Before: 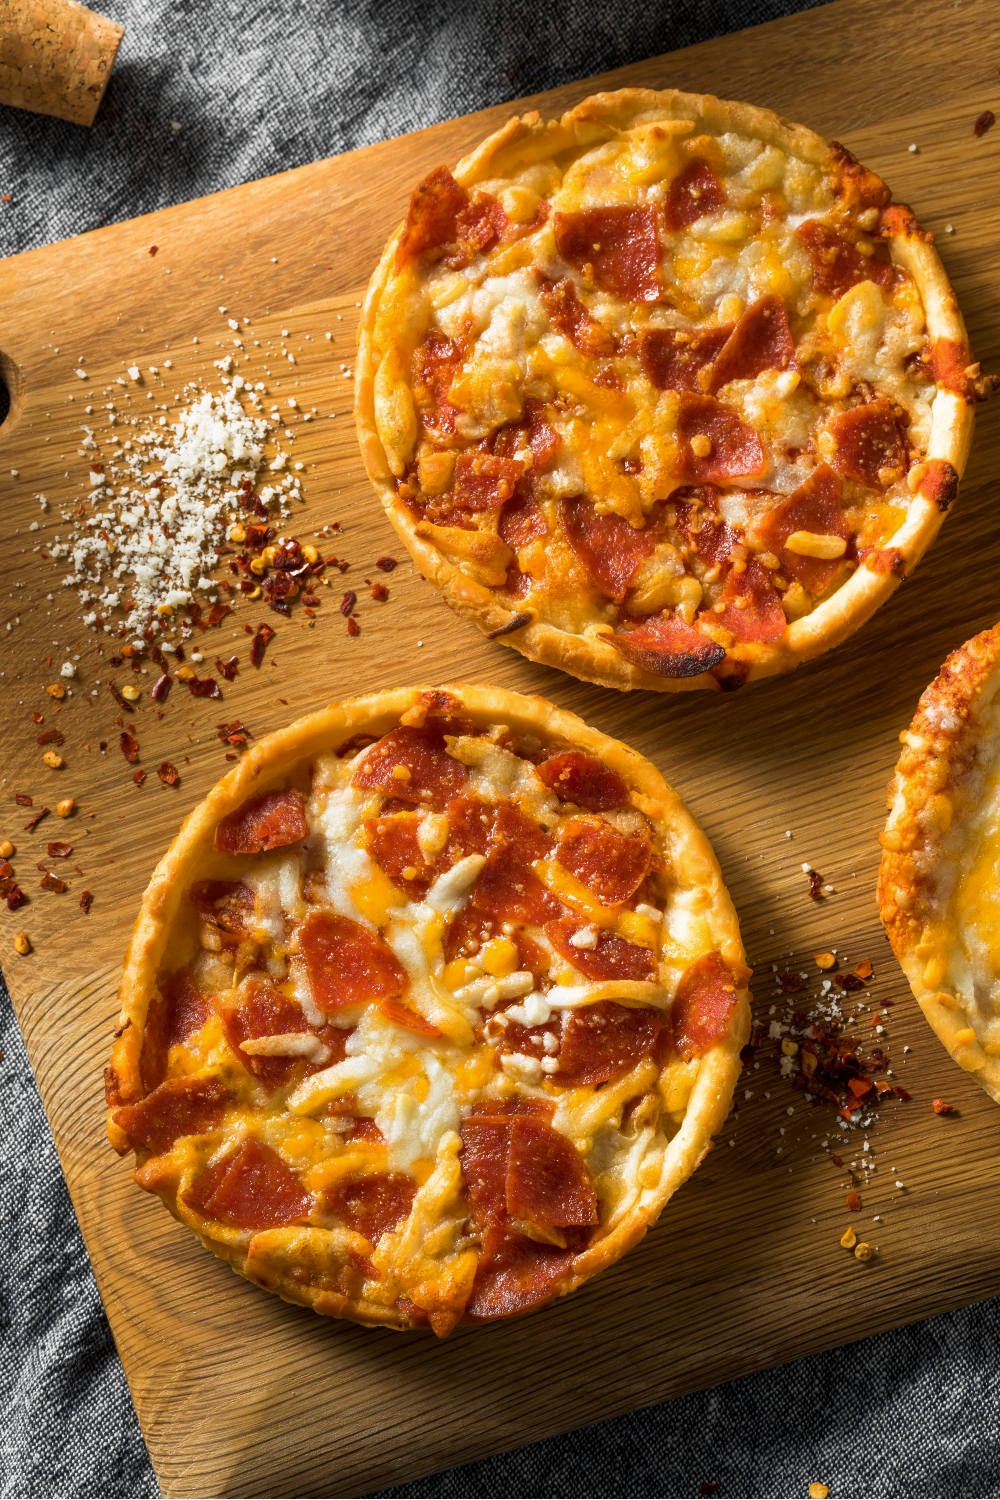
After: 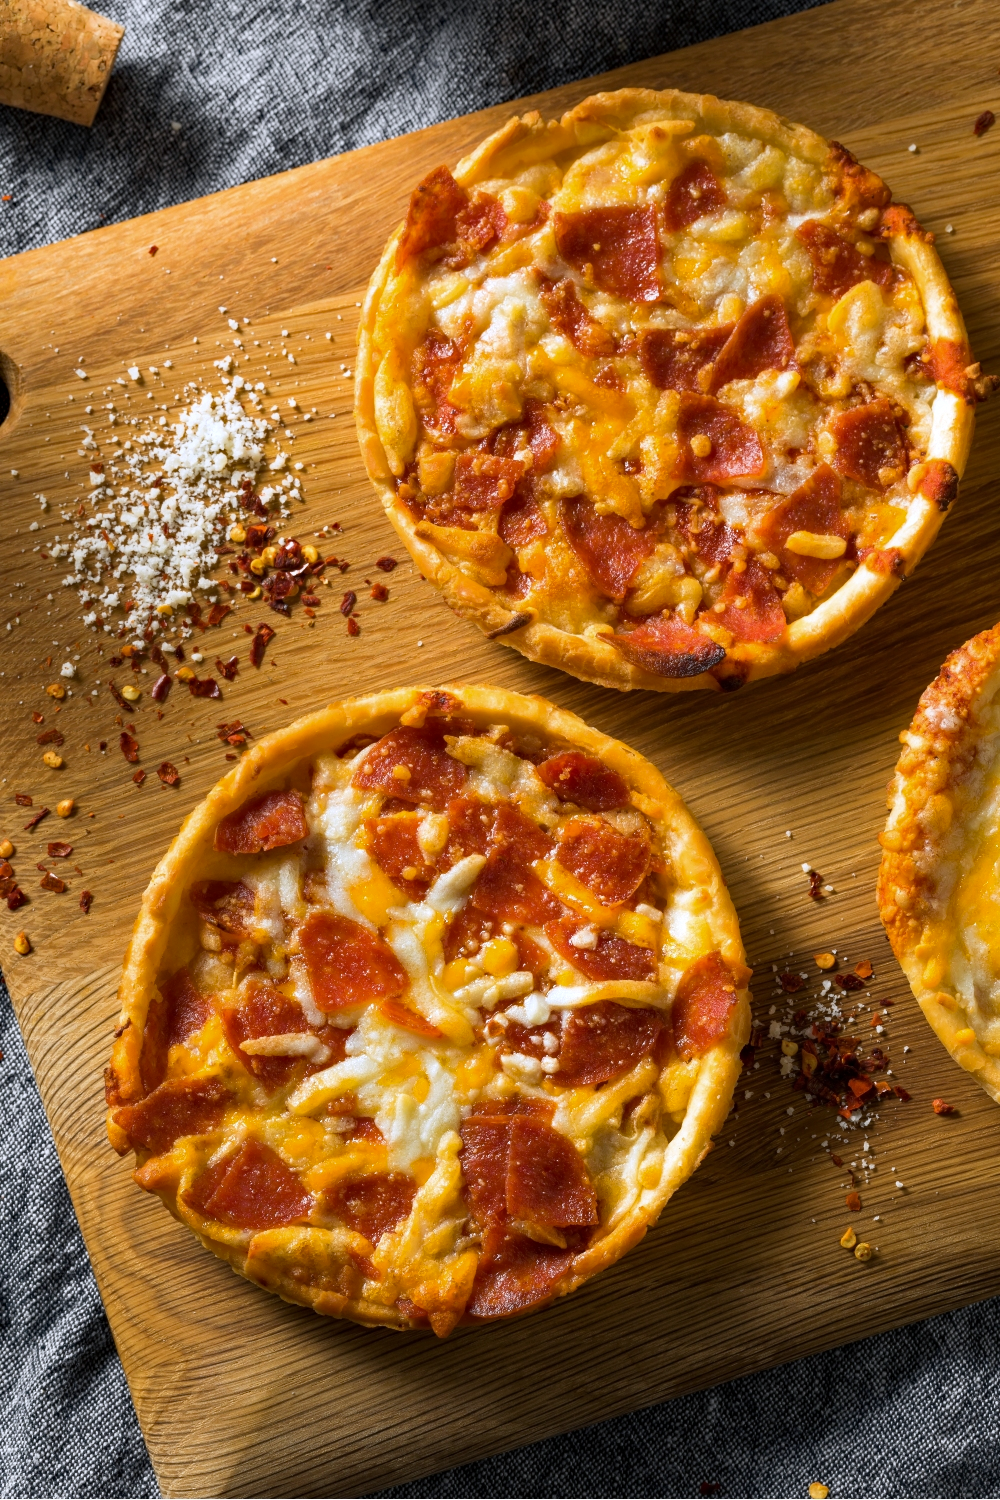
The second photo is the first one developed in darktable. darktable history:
white balance: red 0.984, blue 1.059
haze removal: strength 0.29, distance 0.25, compatibility mode true, adaptive false
